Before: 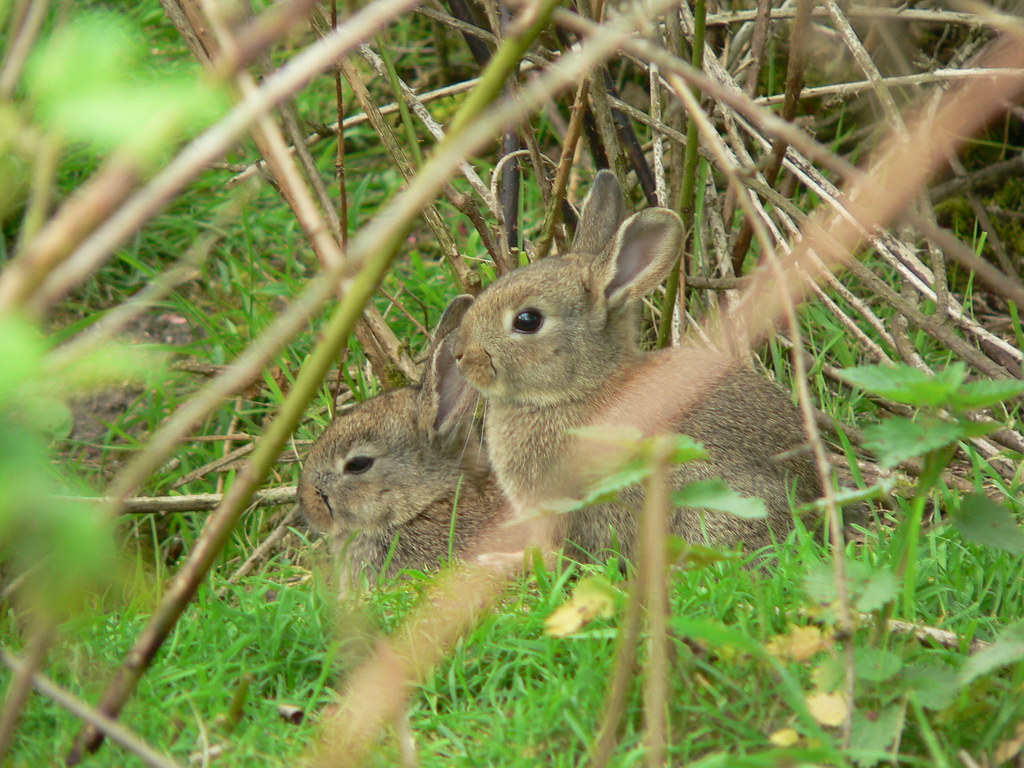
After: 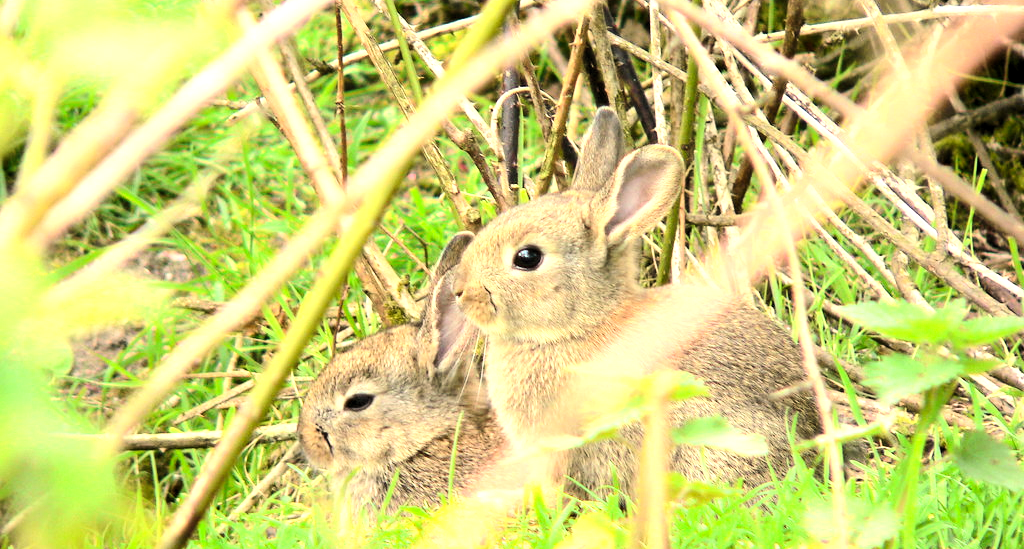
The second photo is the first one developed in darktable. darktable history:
base curve: curves: ch0 [(0, 0.003) (0.001, 0.002) (0.006, 0.004) (0.02, 0.022) (0.048, 0.086) (0.094, 0.234) (0.162, 0.431) (0.258, 0.629) (0.385, 0.8) (0.548, 0.918) (0.751, 0.988) (1, 1)]
levels: levels [0.052, 0.496, 0.908]
crop and rotate: top 8.217%, bottom 20.284%
color correction: highlights a* 6.82, highlights b* 4.32
